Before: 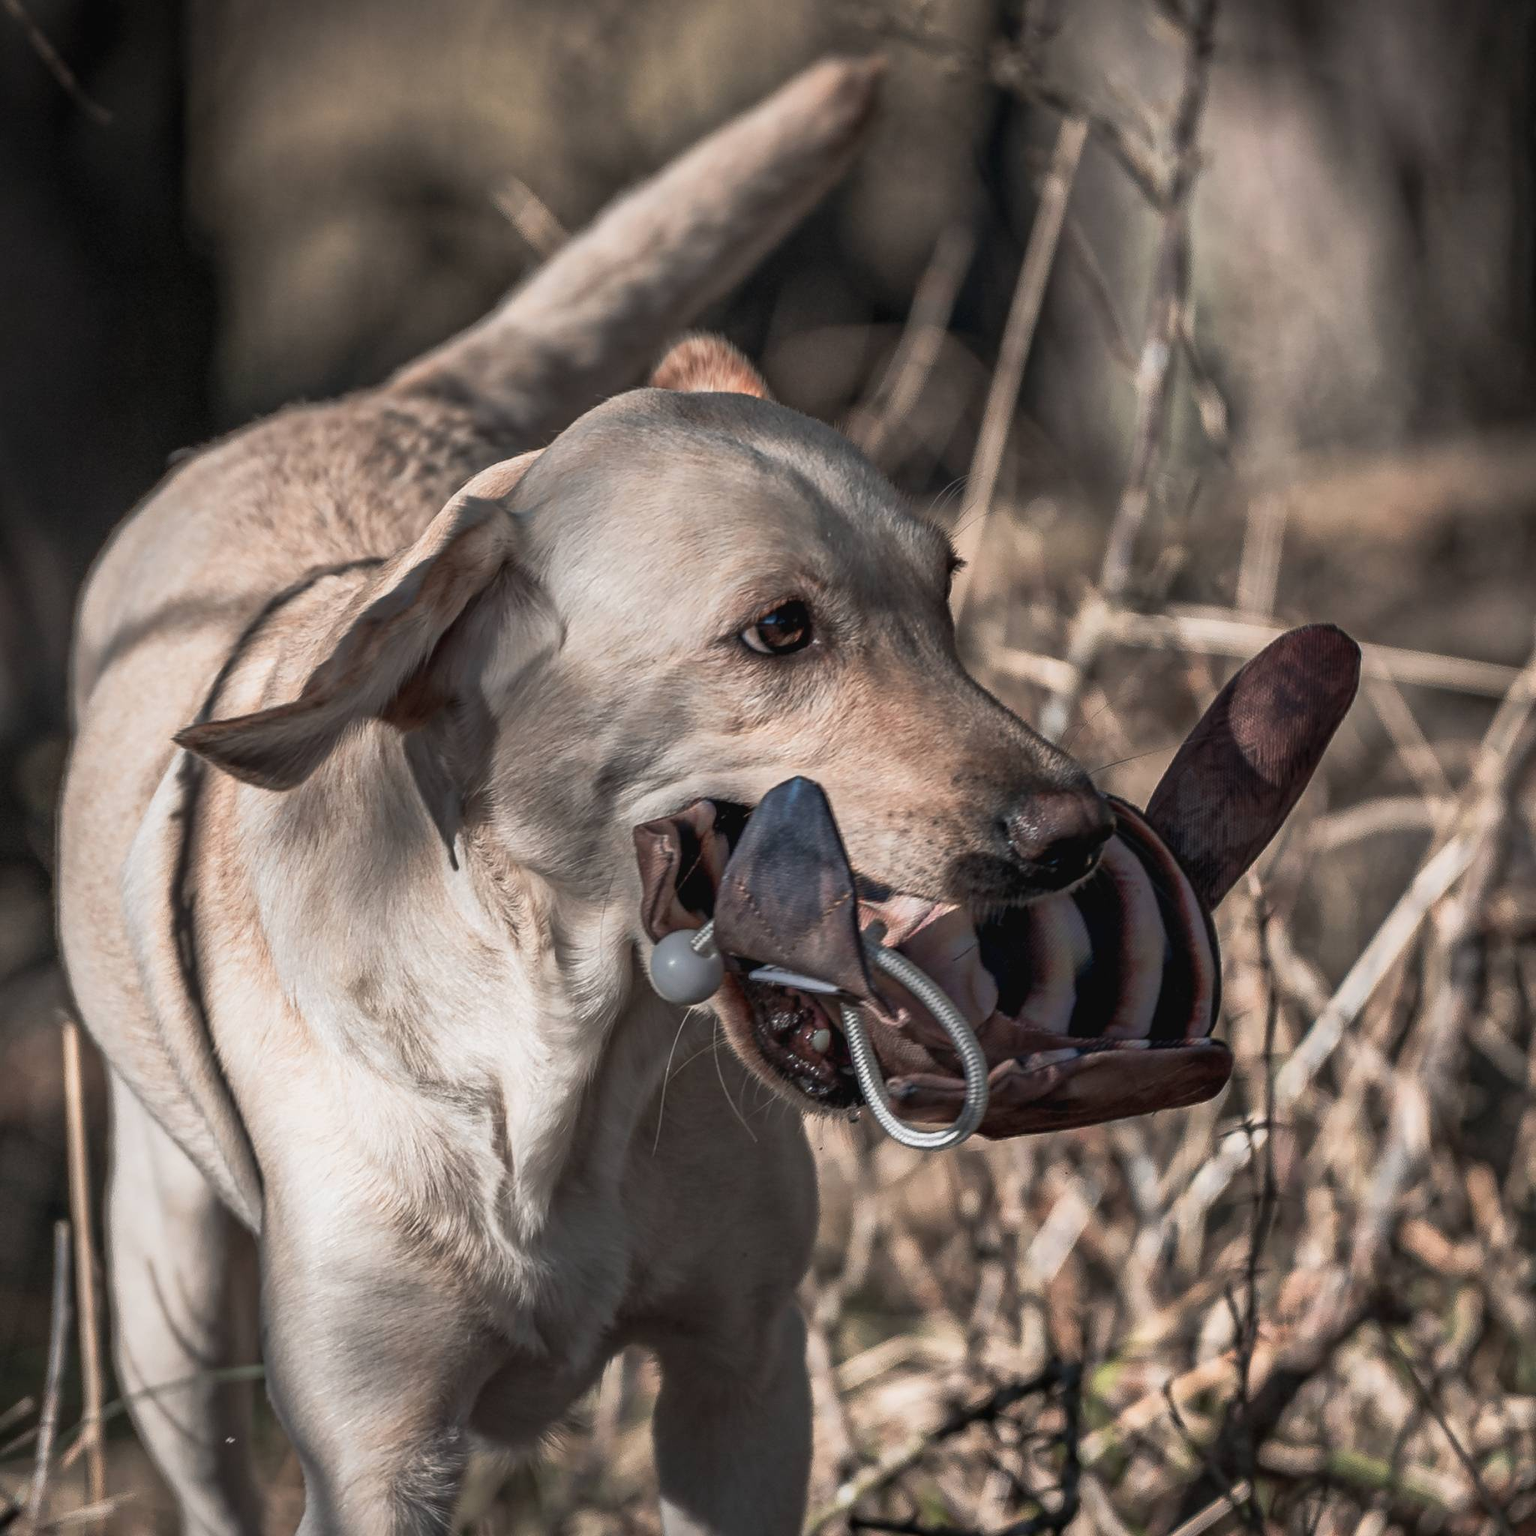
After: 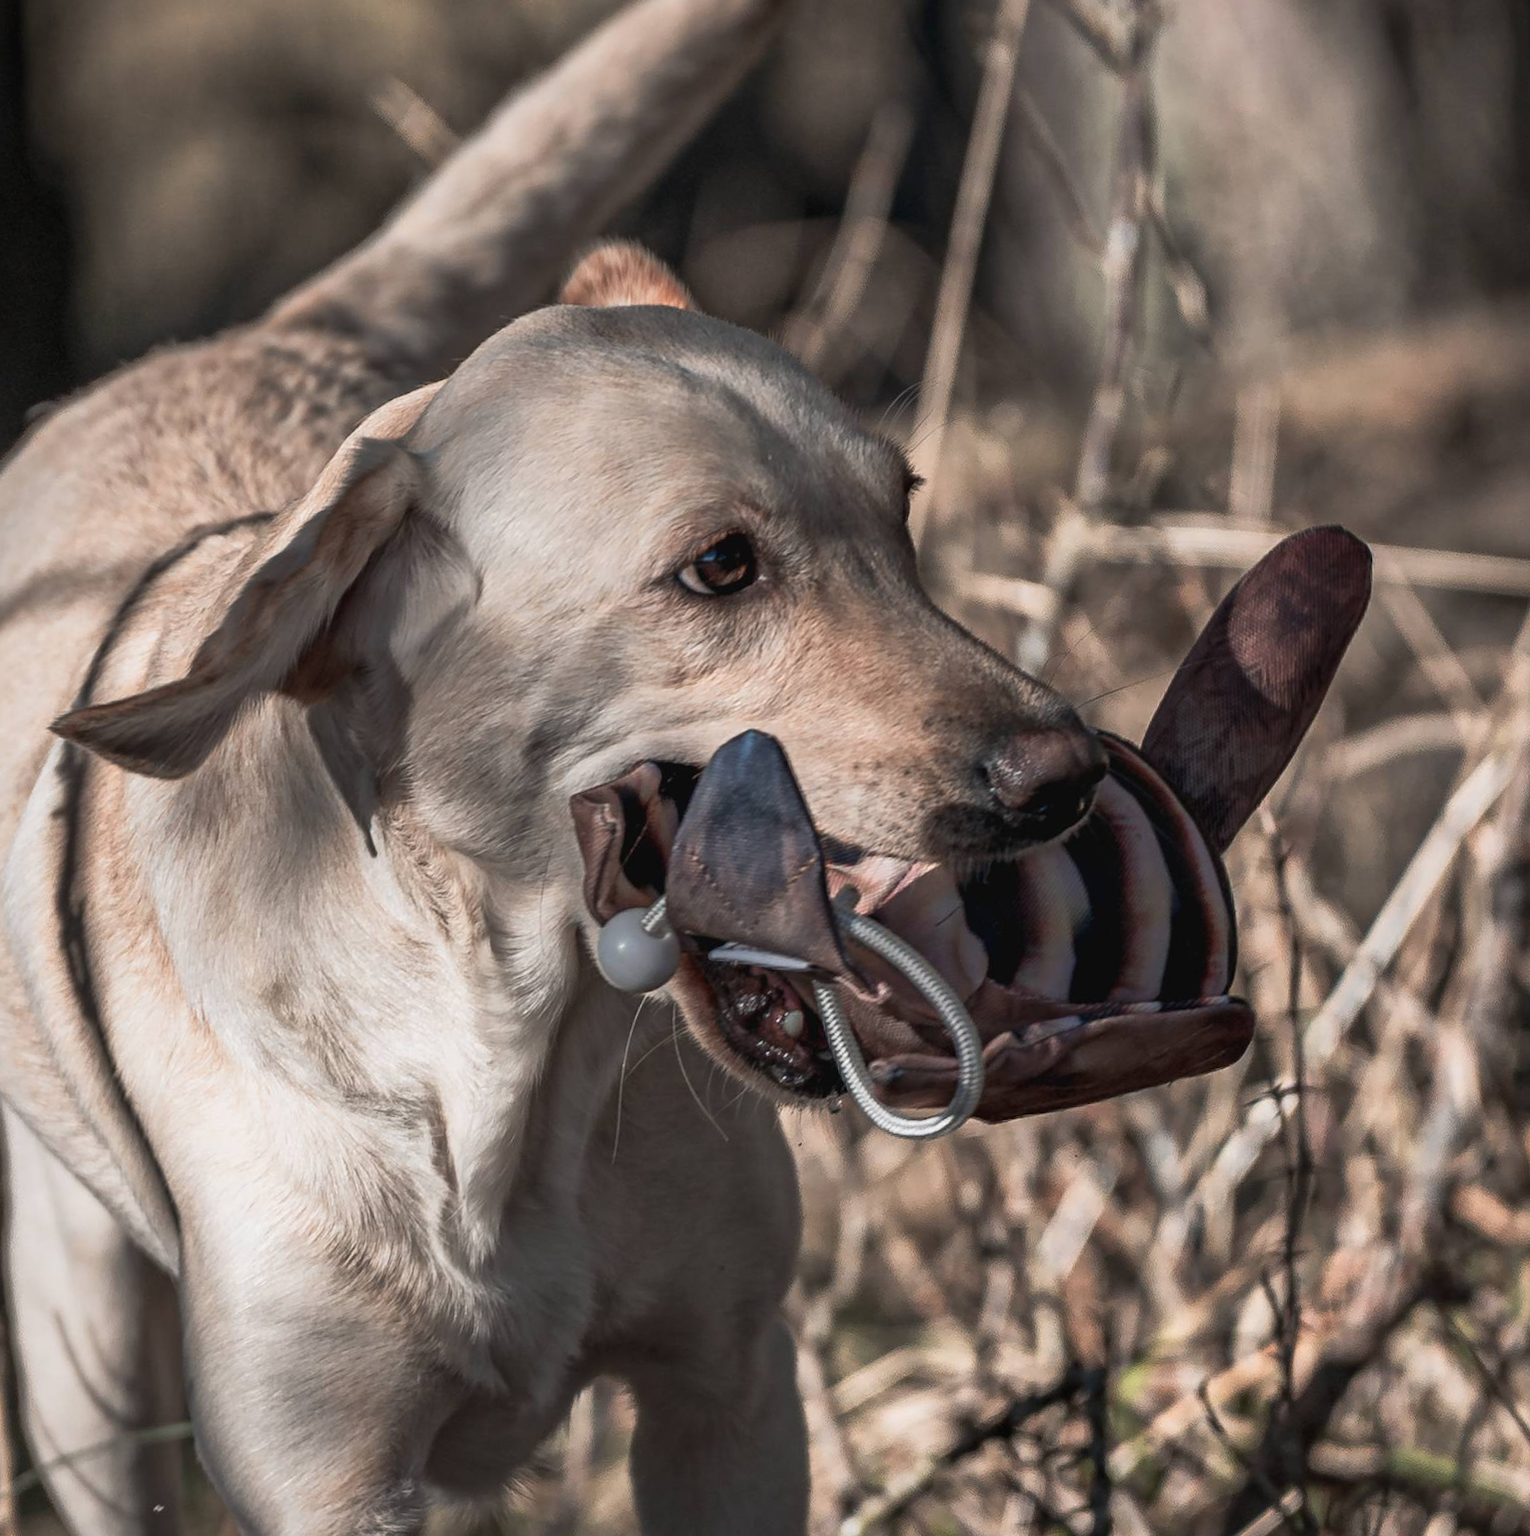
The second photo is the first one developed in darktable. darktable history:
crop and rotate: angle 3.29°, left 6.065%, top 5.684%
